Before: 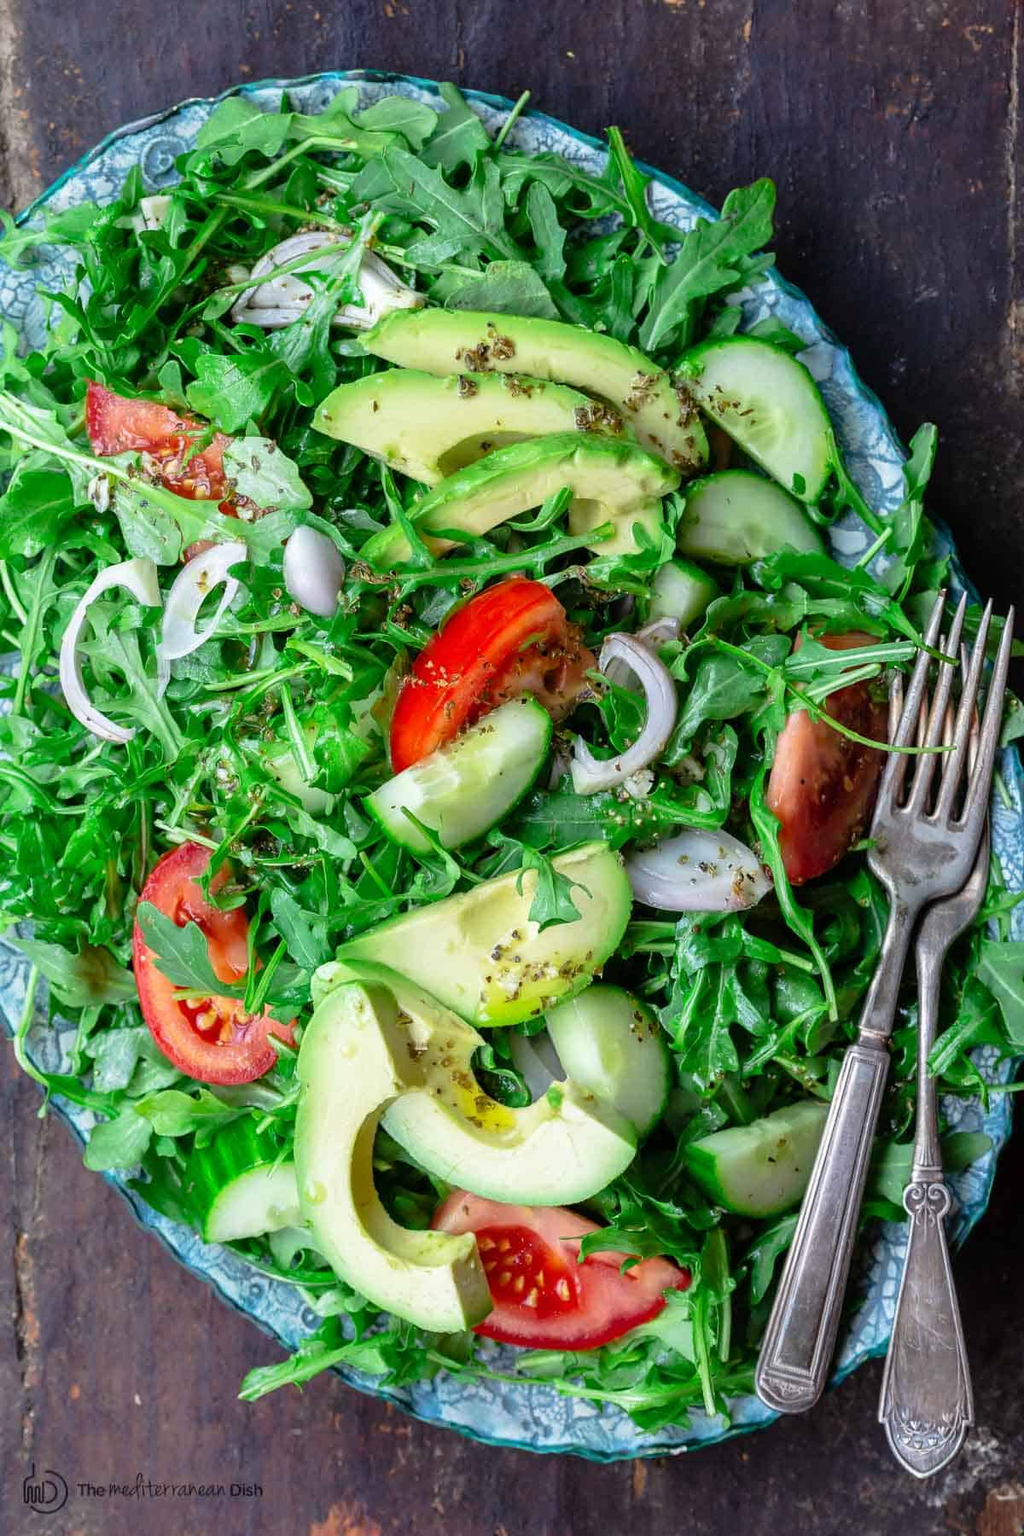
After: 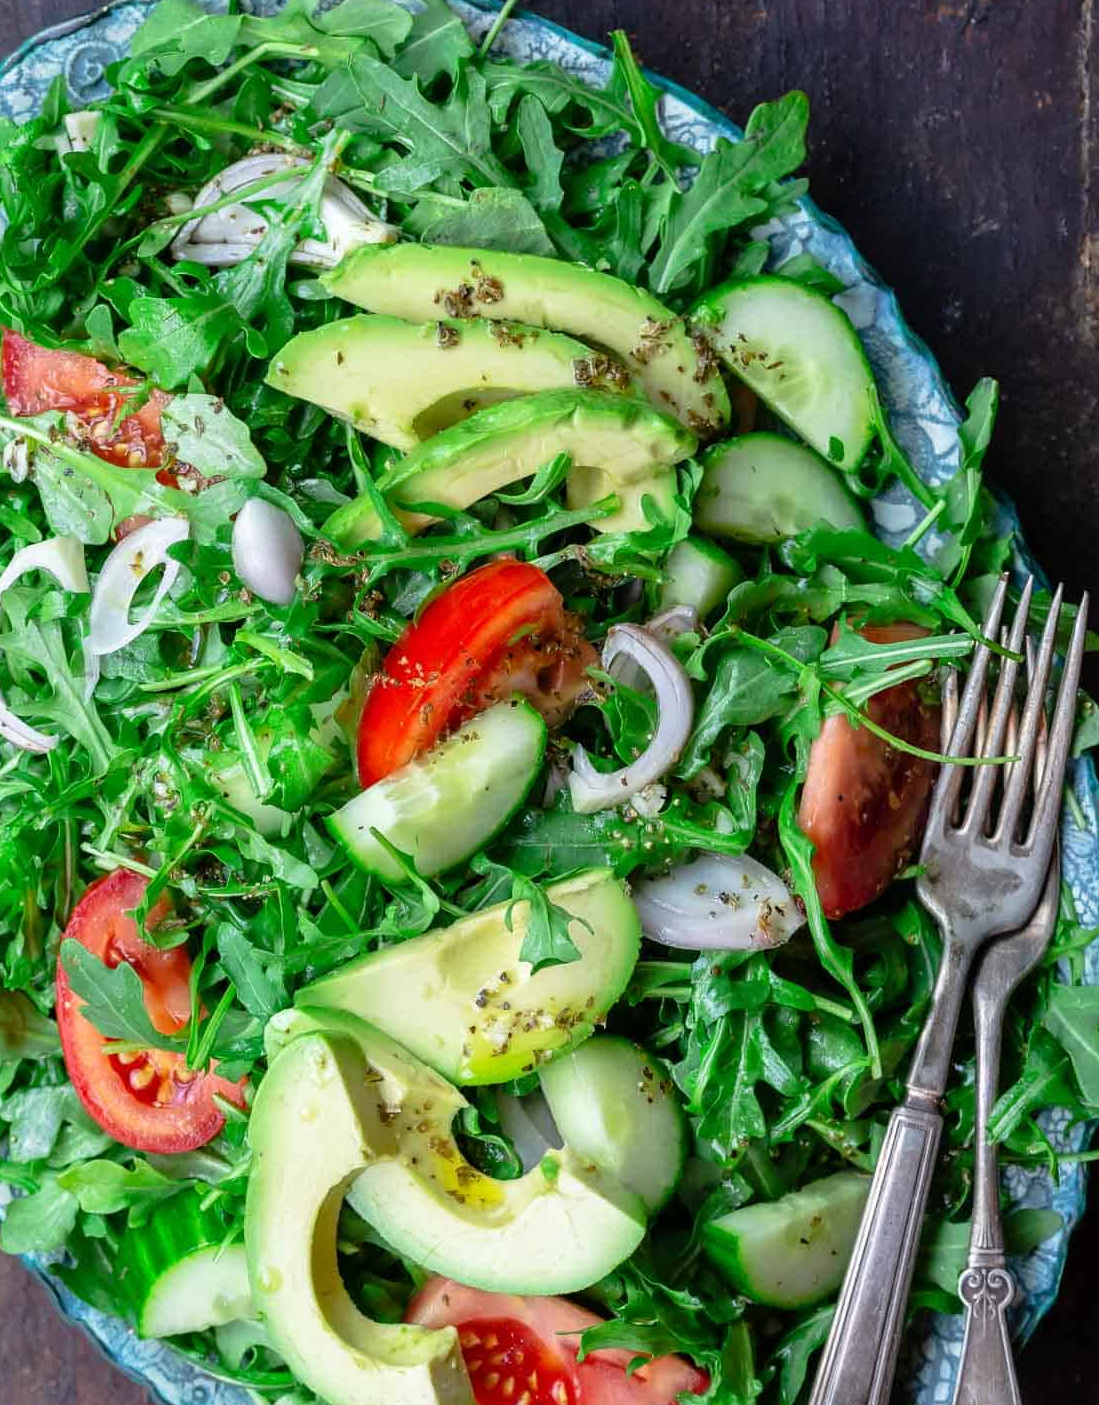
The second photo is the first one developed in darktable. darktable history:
crop: left 8.372%, top 6.594%, bottom 15.301%
